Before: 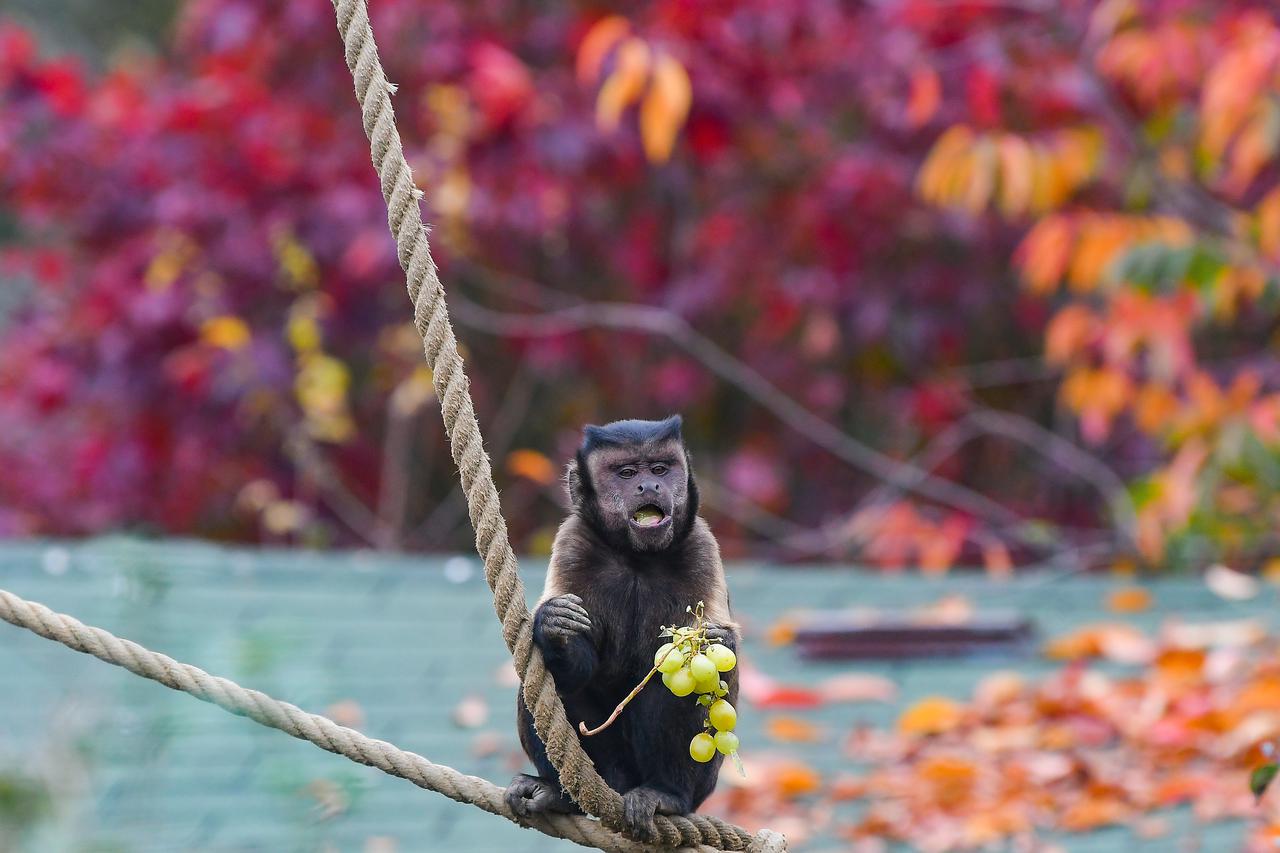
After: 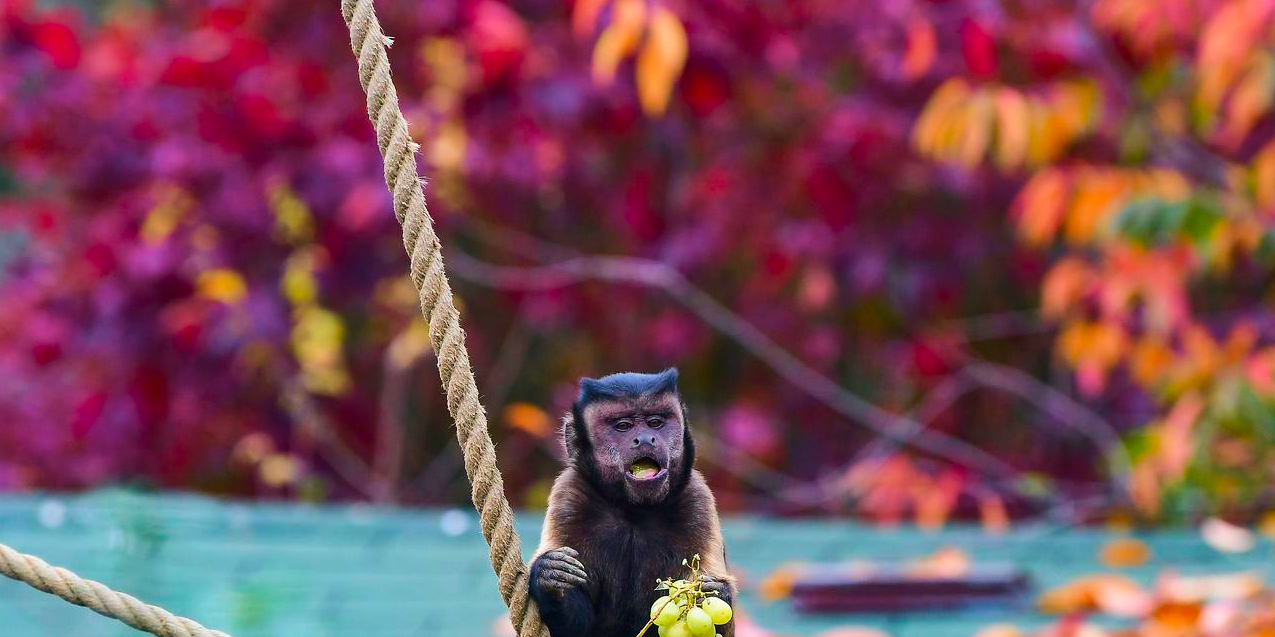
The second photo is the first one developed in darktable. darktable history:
crop: left 0.322%, top 5.522%, bottom 19.751%
velvia: strength 56.33%
contrast brightness saturation: contrast 0.129, brightness -0.058, saturation 0.162
shadows and highlights: shadows 37.49, highlights -27.45, soften with gaussian
